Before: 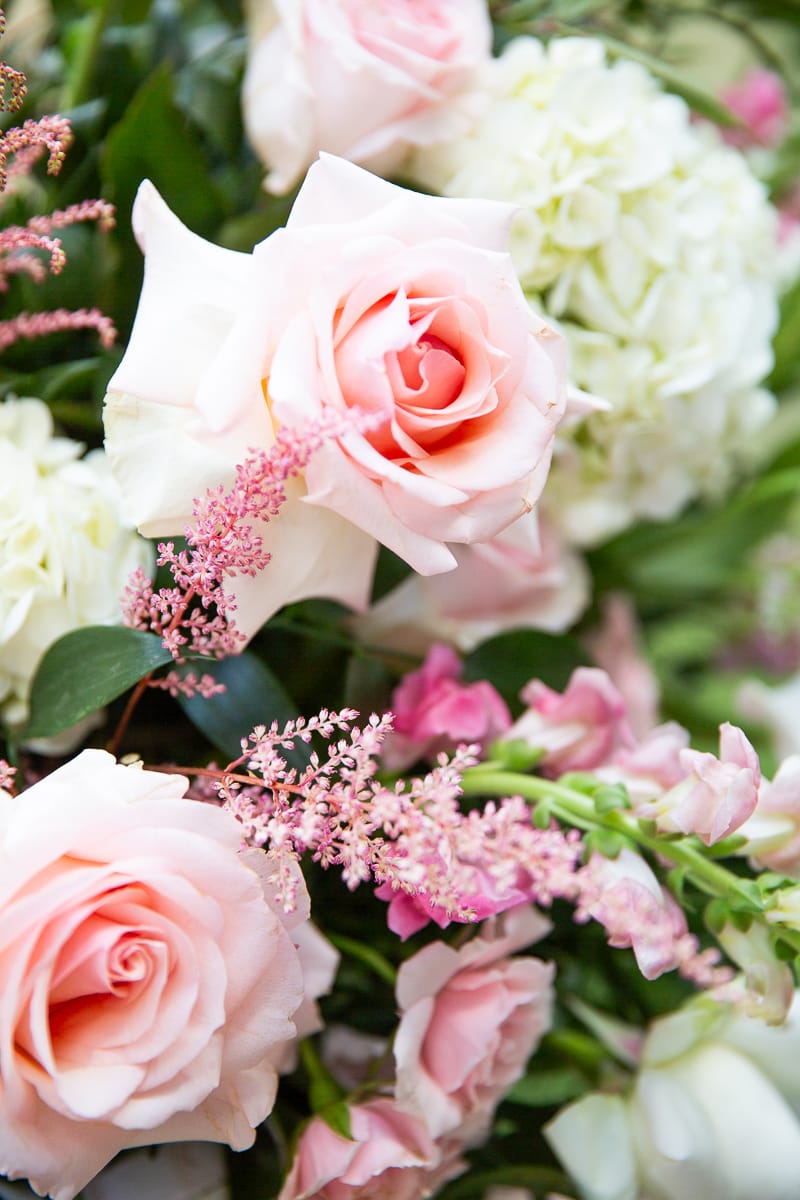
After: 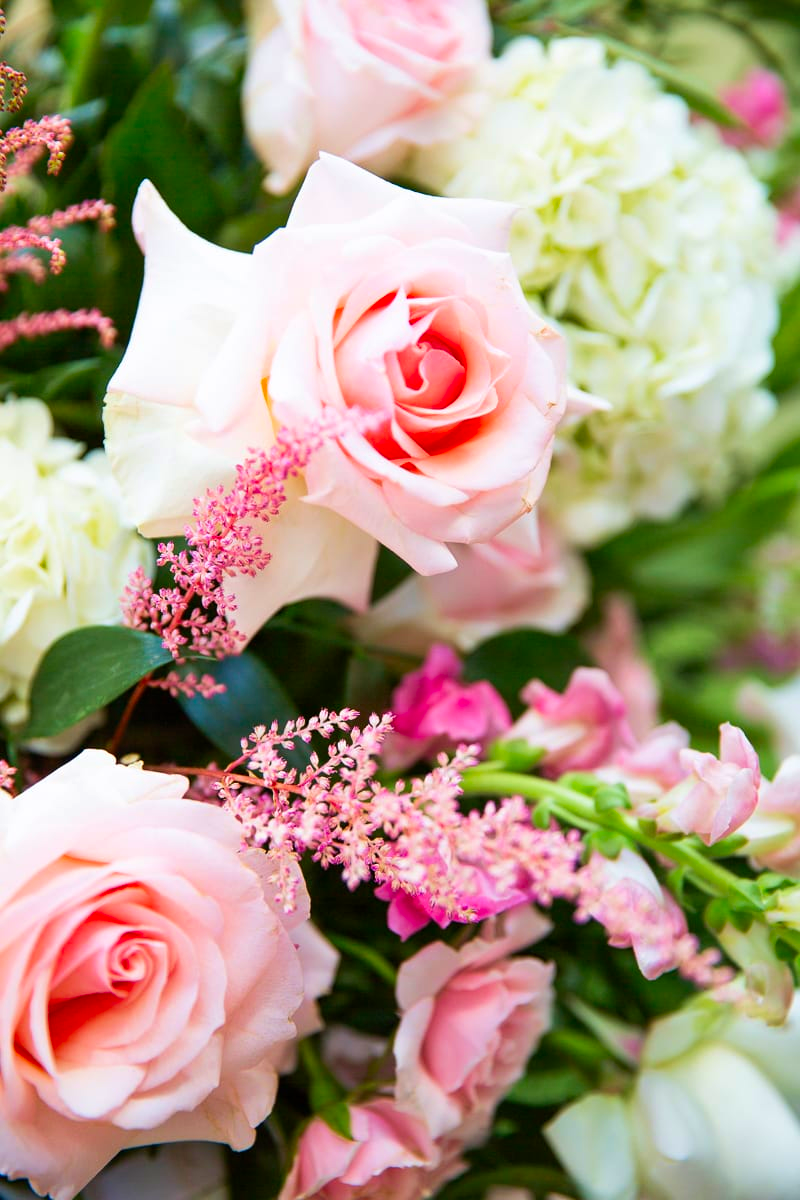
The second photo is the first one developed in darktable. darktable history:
velvia: on, module defaults
contrast brightness saturation: brightness -0.02, saturation 0.35
